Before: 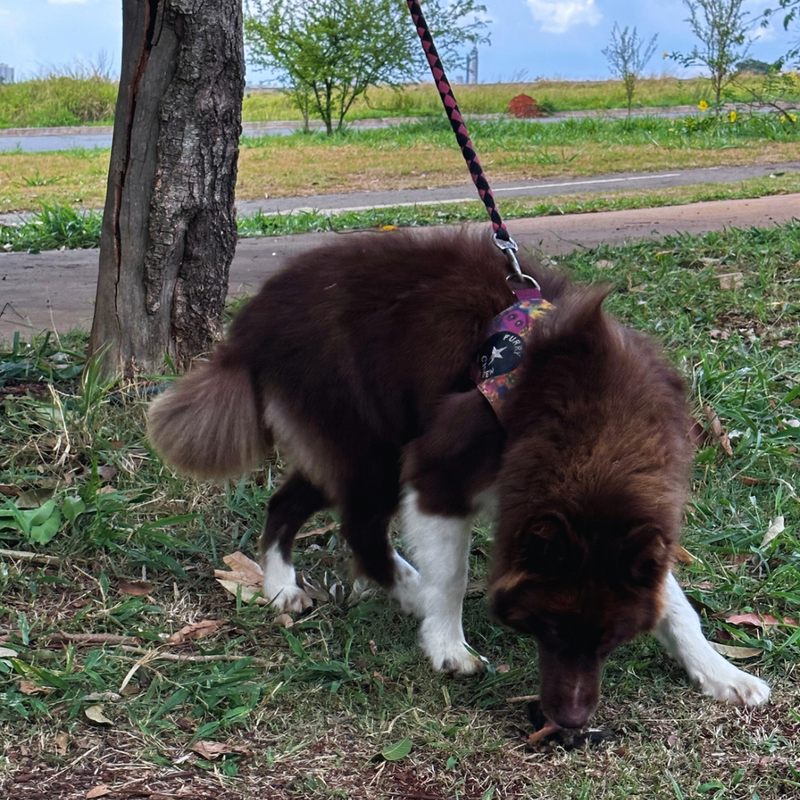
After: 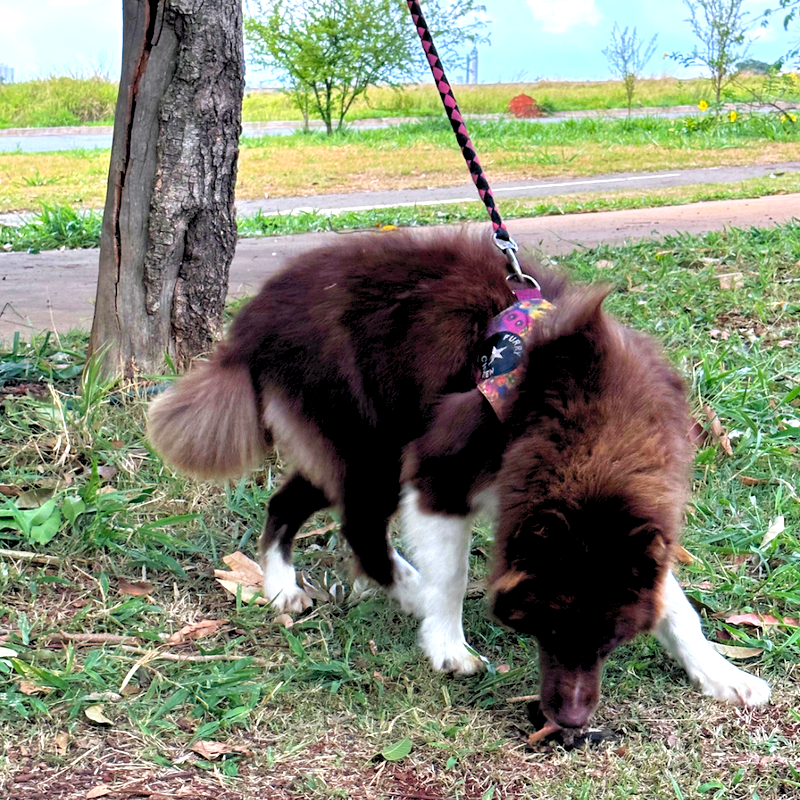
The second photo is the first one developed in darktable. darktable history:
exposure: black level correction 0.002, exposure 0.15 EV, compensate highlight preservation false
levels: levels [0.036, 0.364, 0.827]
